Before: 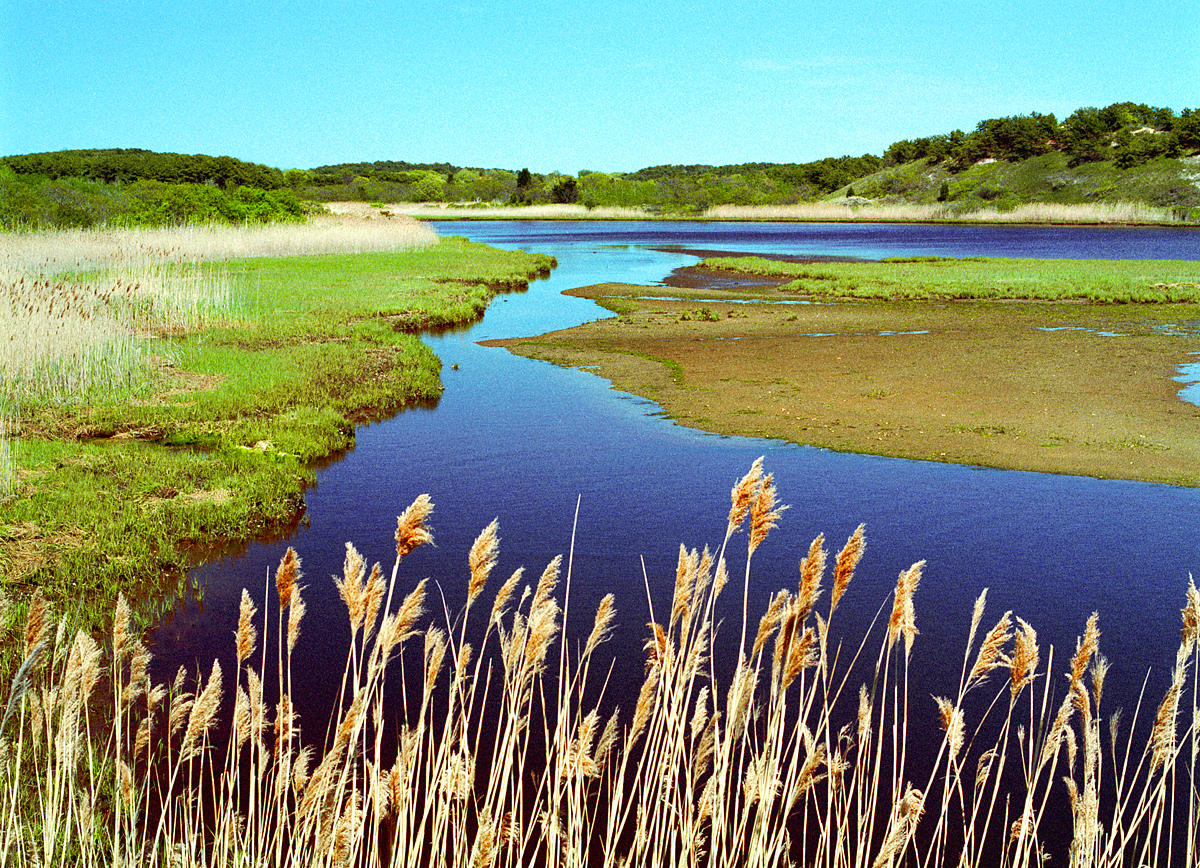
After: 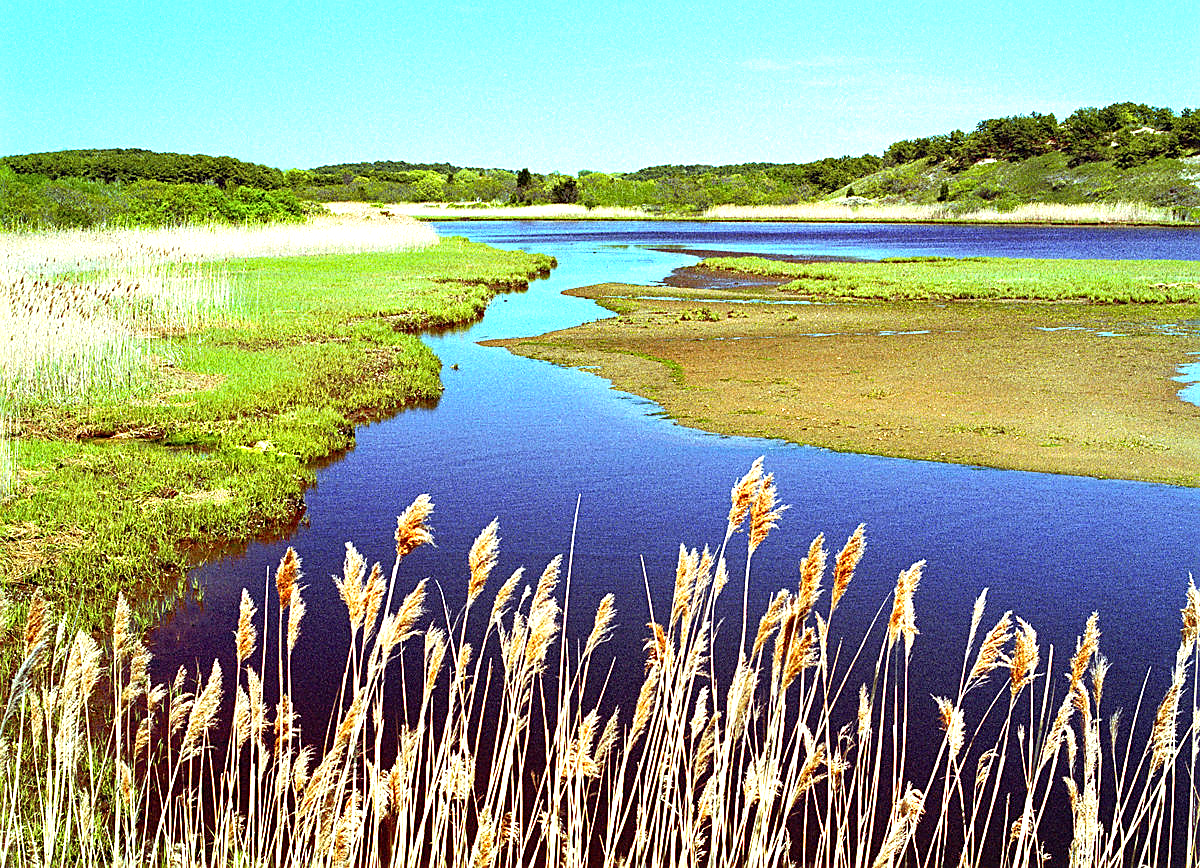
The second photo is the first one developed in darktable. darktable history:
sharpen: on, module defaults
exposure: black level correction 0, exposure 0.7 EV, compensate highlight preservation false
white balance: red 0.983, blue 1.036
